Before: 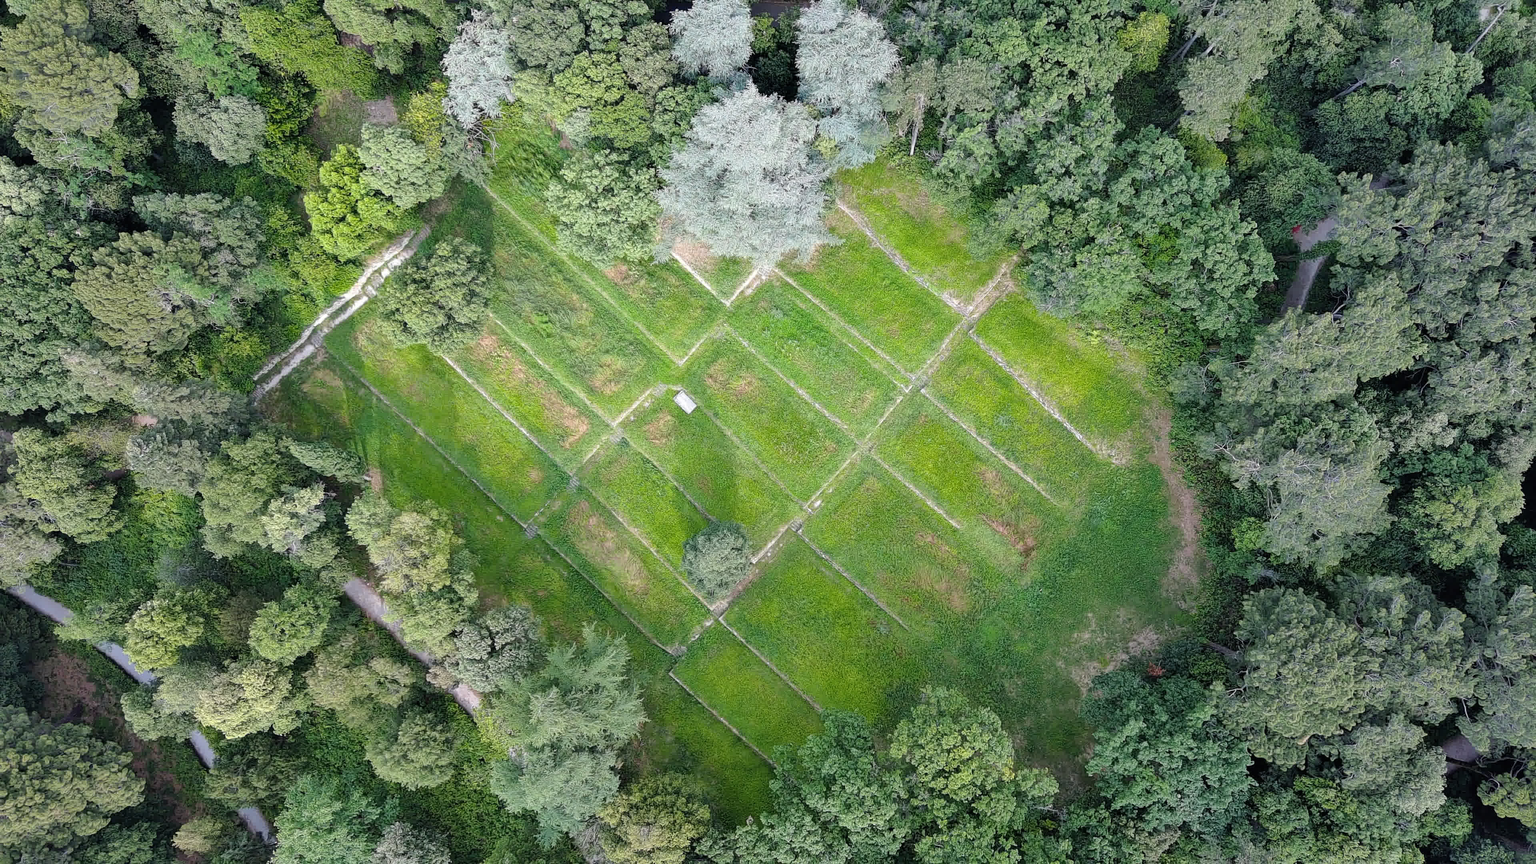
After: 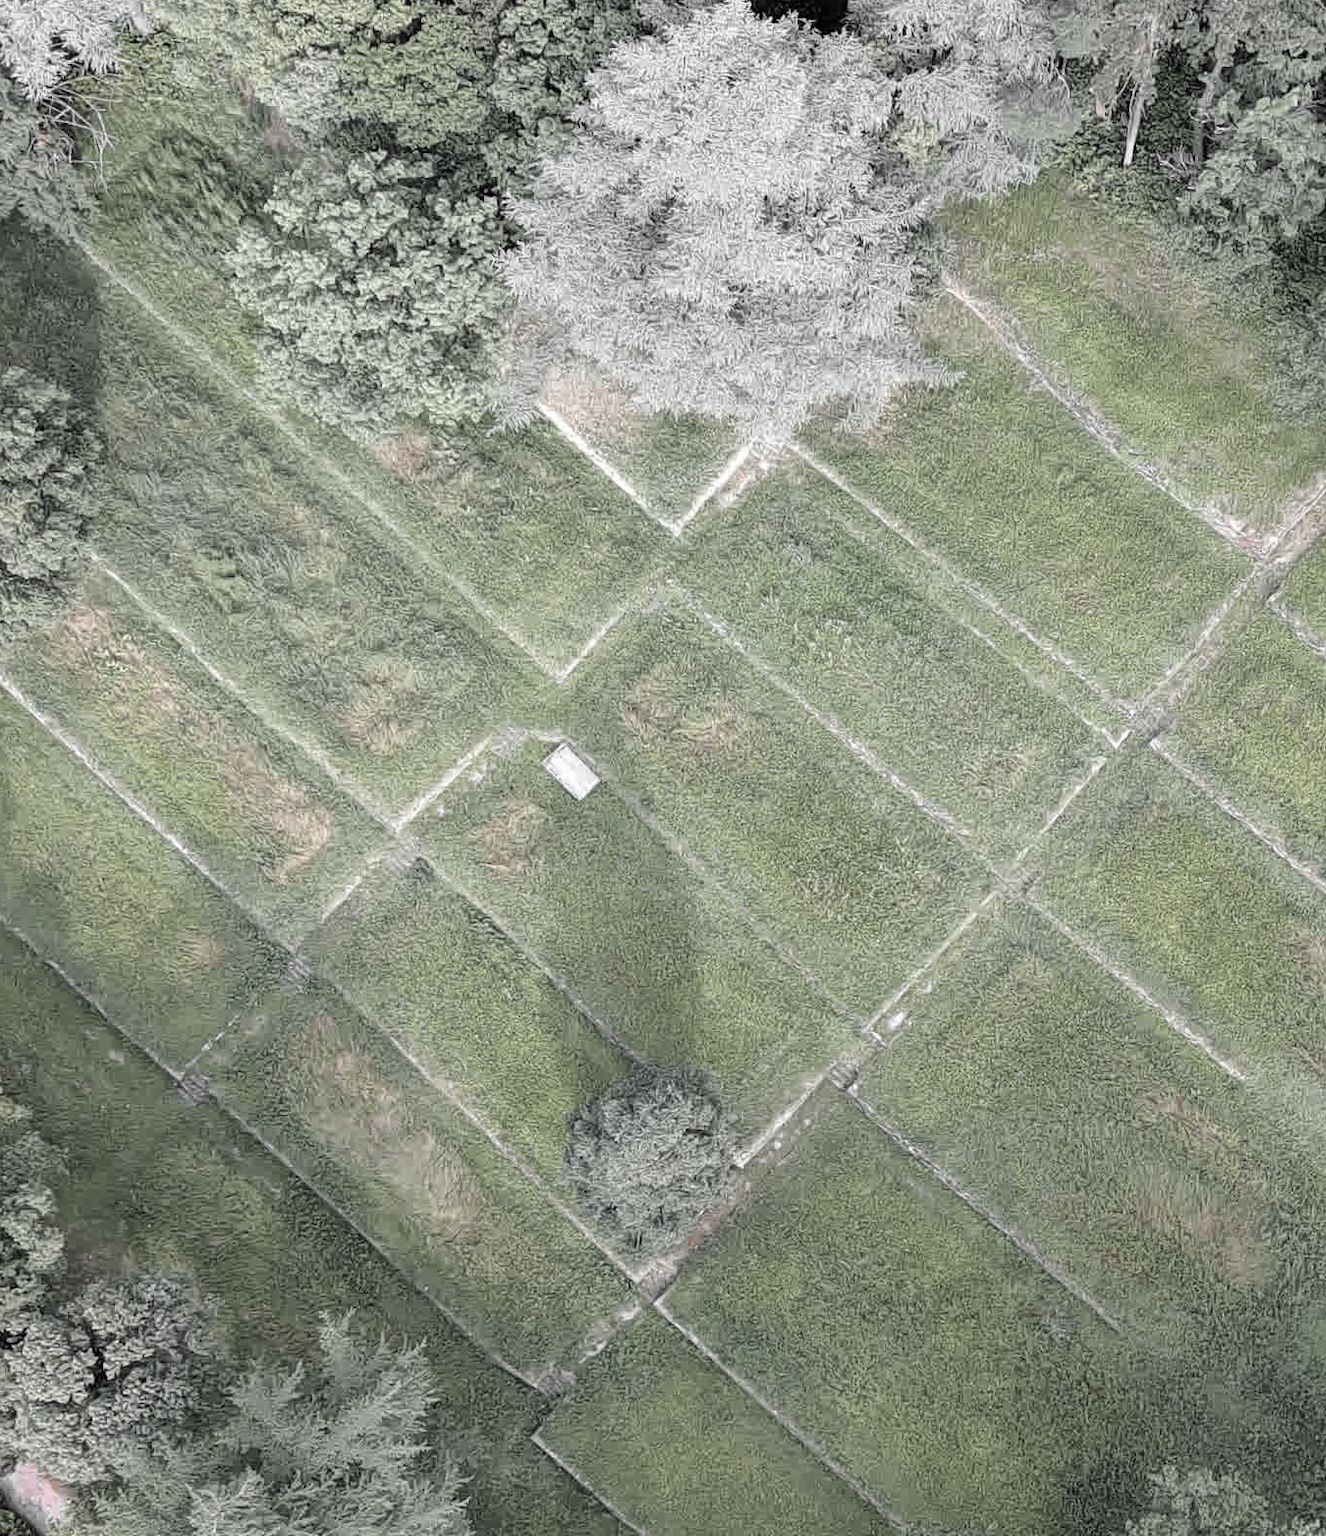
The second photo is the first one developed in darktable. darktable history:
crop and rotate: left 29.476%, top 10.214%, right 35.32%, bottom 17.333%
color zones: curves: ch1 [(0, 0.831) (0.08, 0.771) (0.157, 0.268) (0.241, 0.207) (0.562, -0.005) (0.714, -0.013) (0.876, 0.01) (1, 0.831)]
